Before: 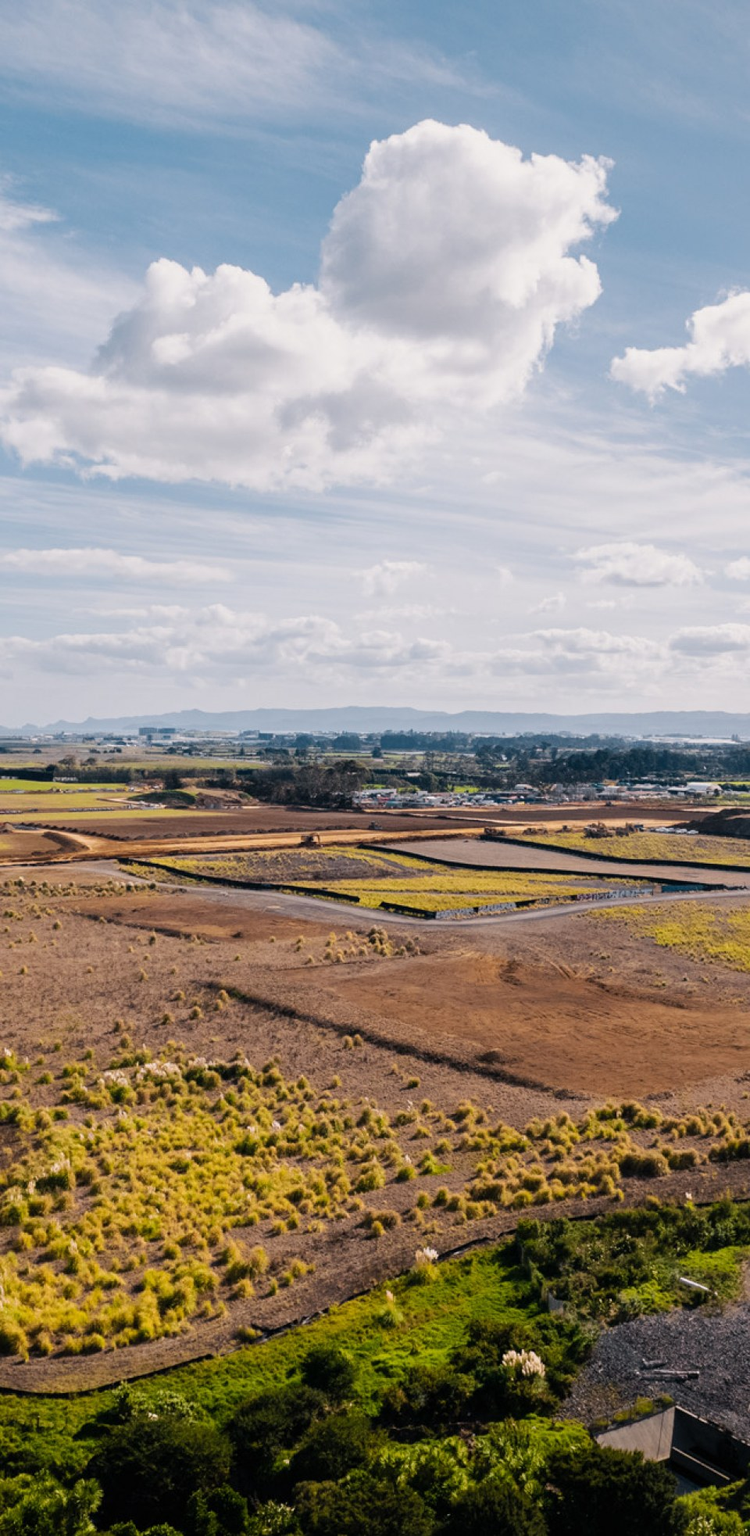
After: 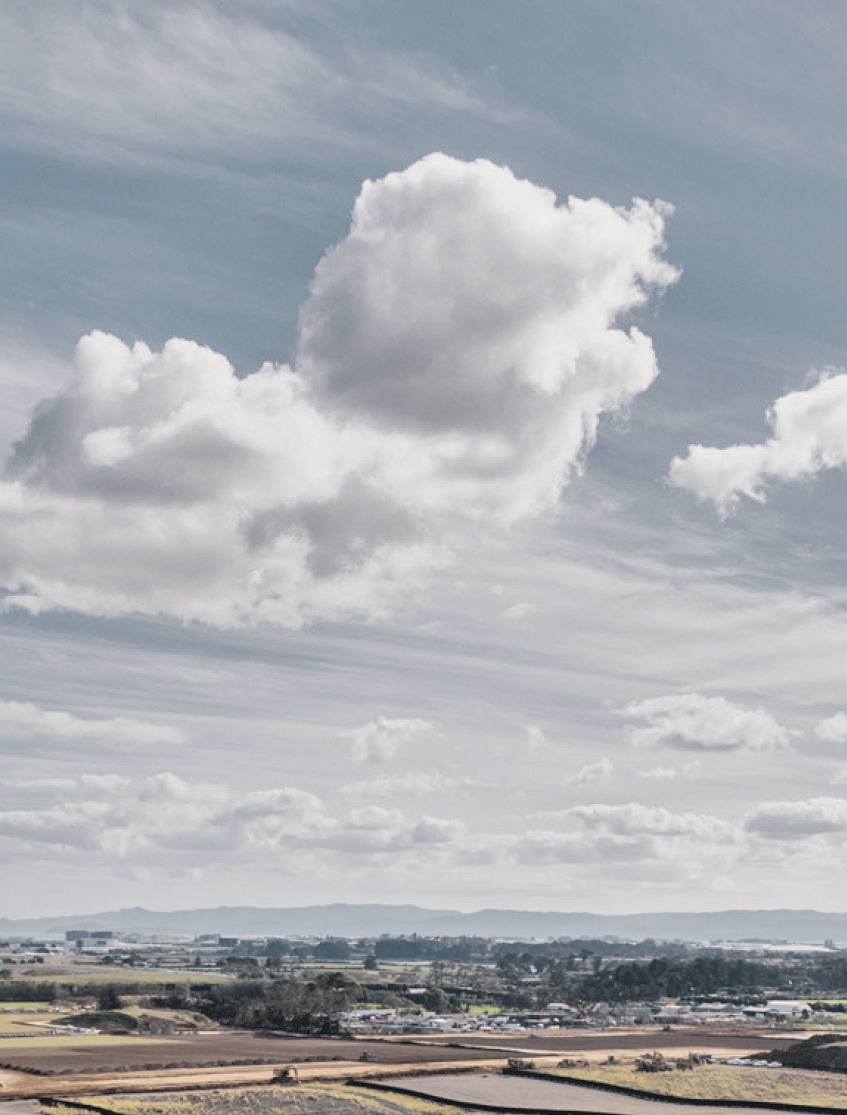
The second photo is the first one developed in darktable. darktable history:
contrast brightness saturation: brightness 0.183, saturation -0.507
shadows and highlights: radius 107.18, shadows 23.72, highlights -57.74, low approximation 0.01, soften with gaussian
crop and rotate: left 11.765%, bottom 43.227%
